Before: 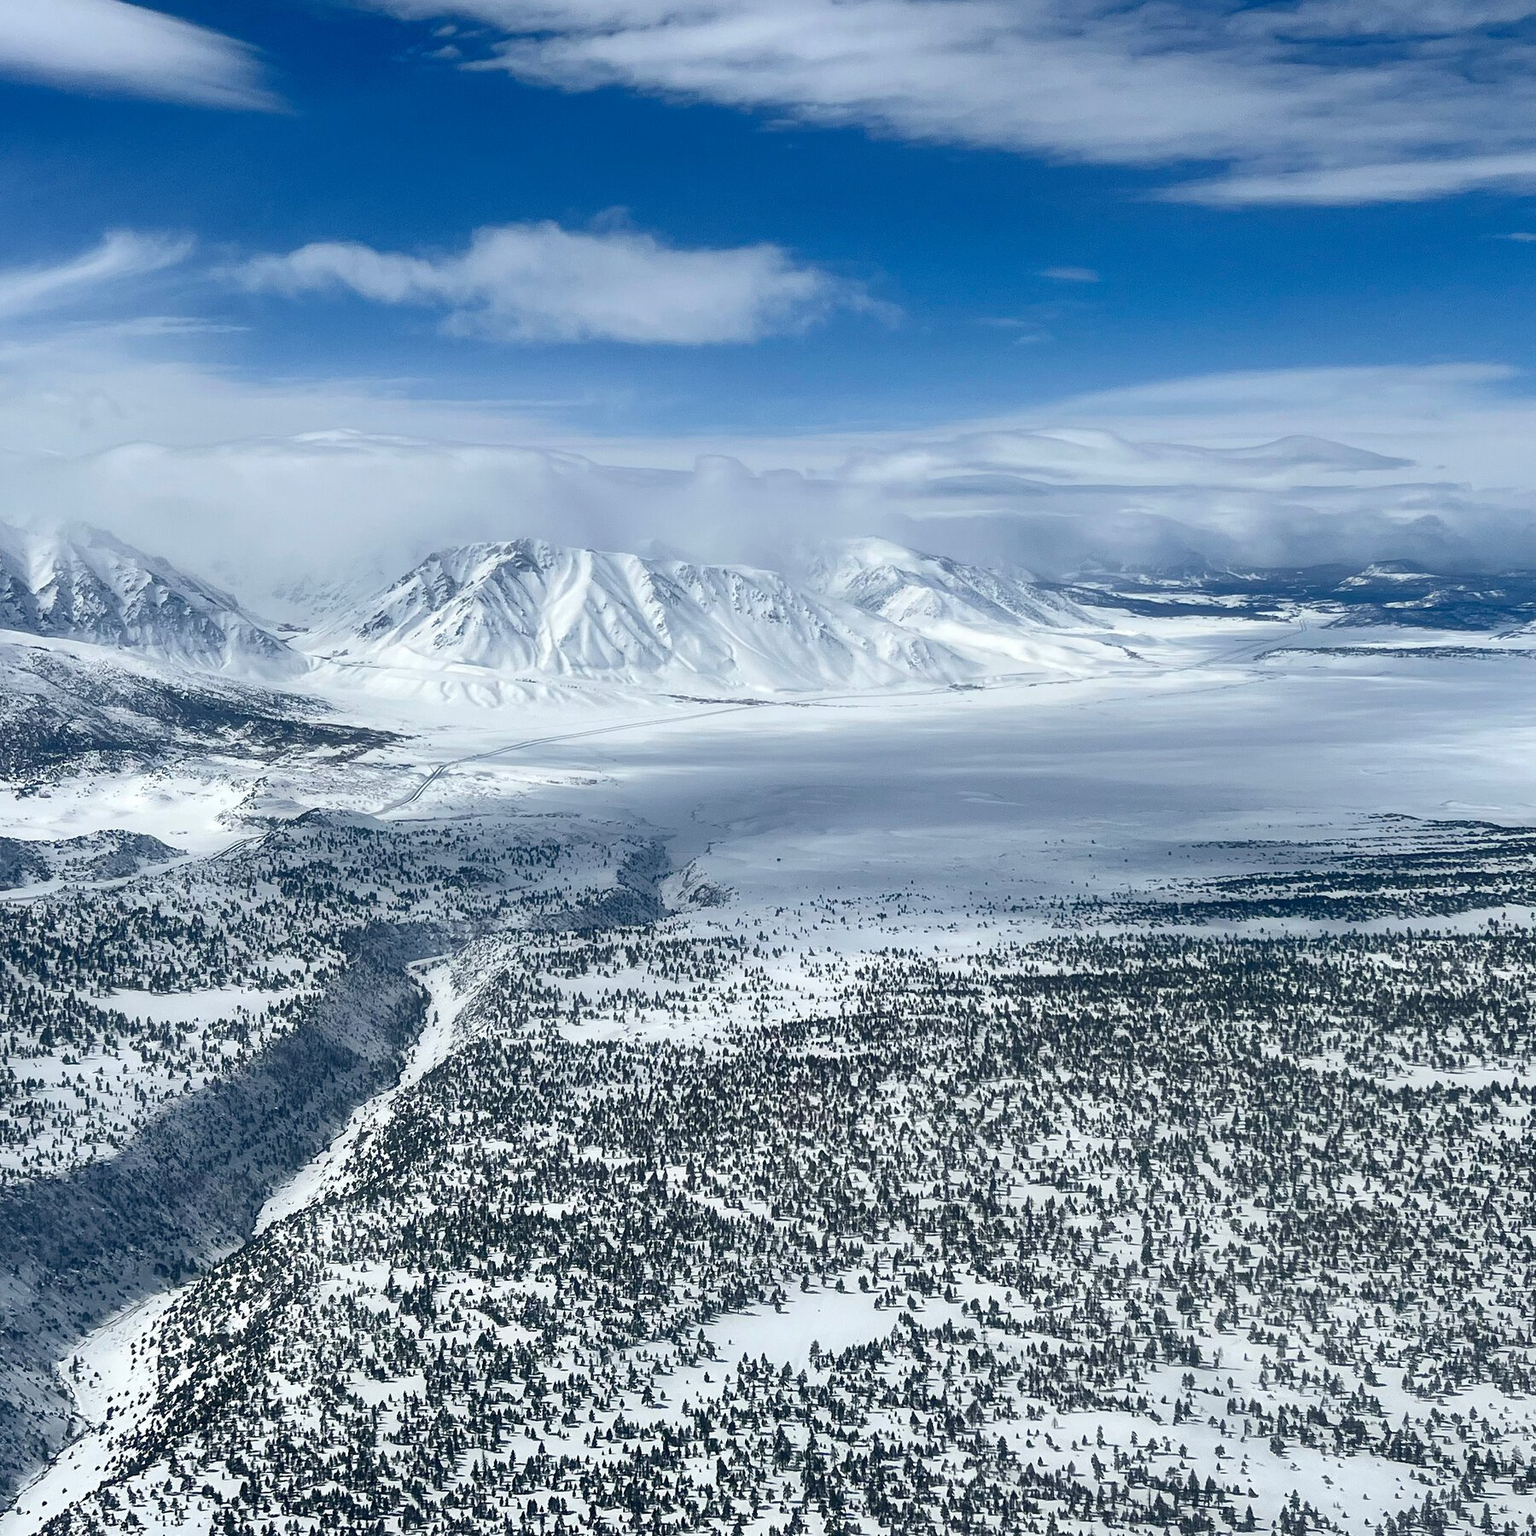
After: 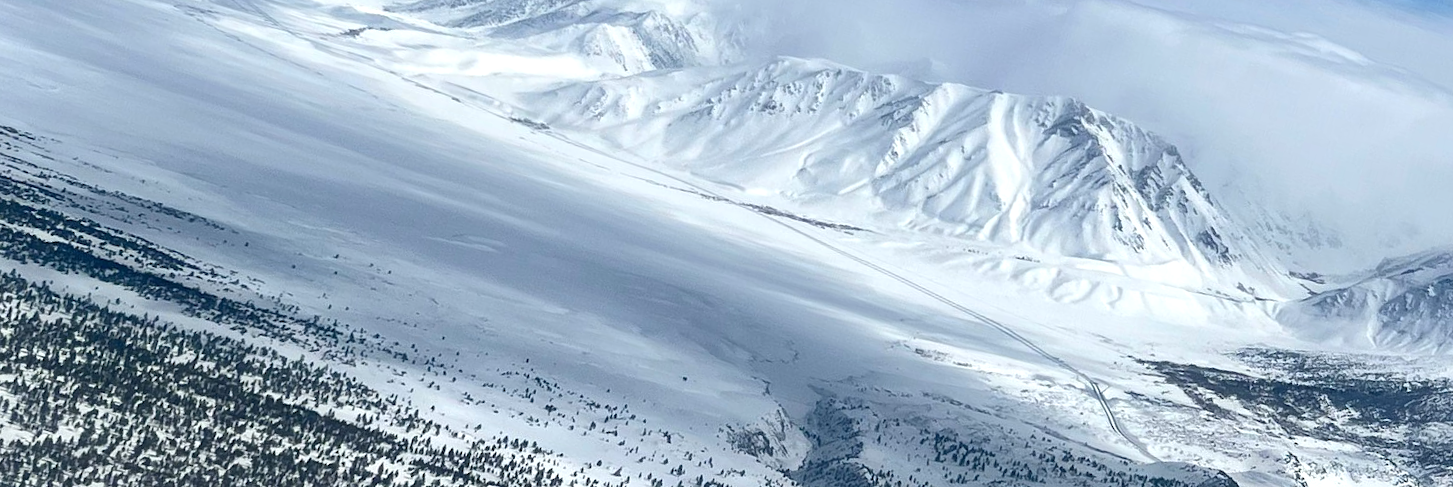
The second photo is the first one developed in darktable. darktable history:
exposure: exposure 0.2 EV, compensate highlight preservation false
crop and rotate: angle 16.12°, top 30.835%, bottom 35.653%
